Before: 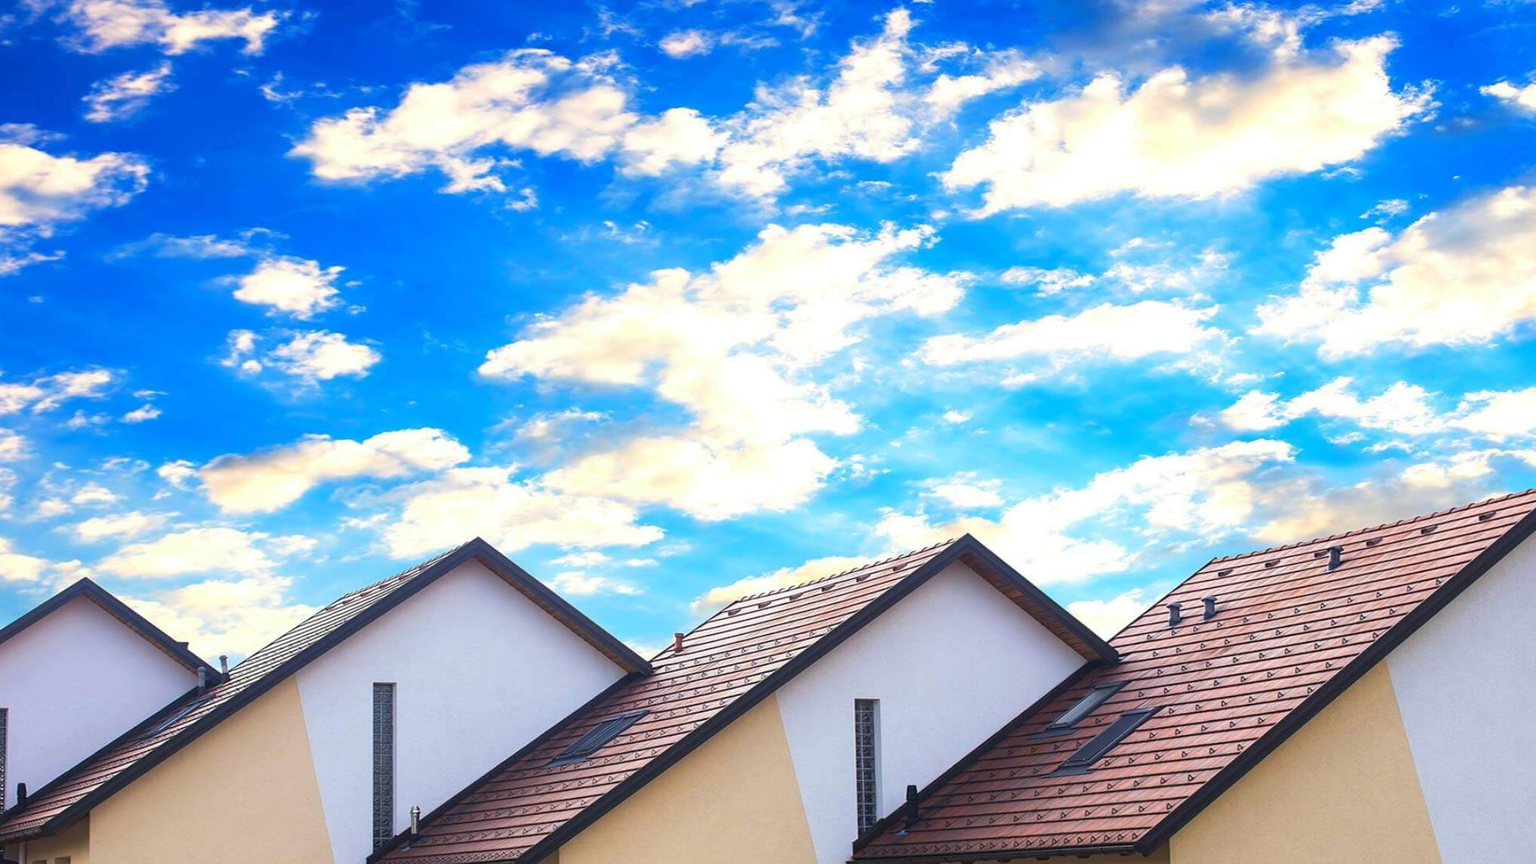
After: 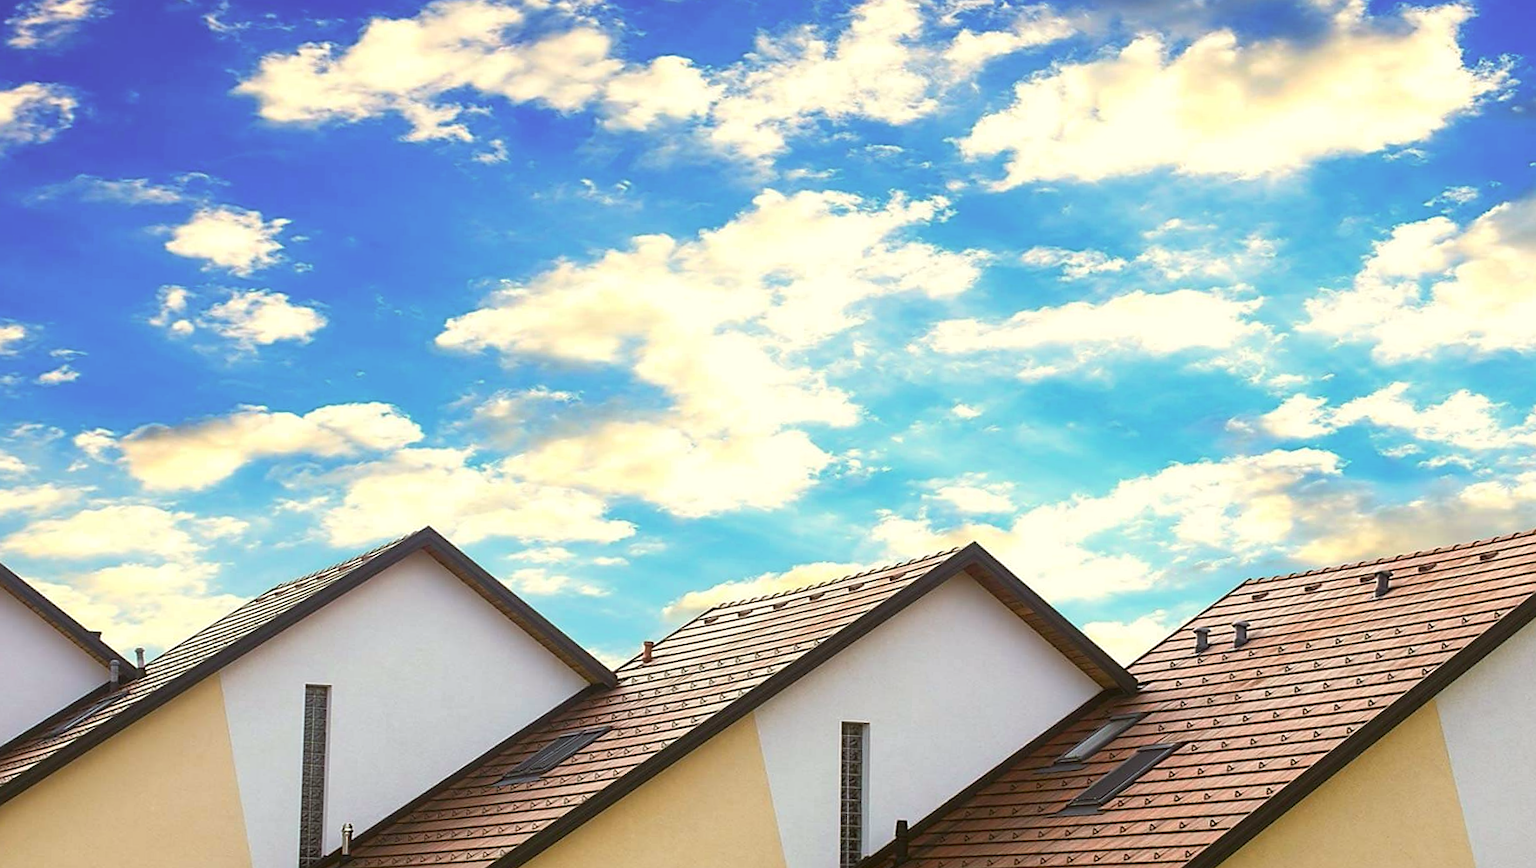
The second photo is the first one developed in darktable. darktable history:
color balance rgb: perceptual saturation grading › global saturation 0.936%
sharpen: radius 1.845, amount 0.412, threshold 1.451
contrast brightness saturation: contrast 0.012, saturation -0.057
color correction: highlights a* -1.52, highlights b* 10.39, shadows a* 0.532, shadows b* 18.69
crop and rotate: angle -2.06°, left 3.158%, top 3.692%, right 1.519%, bottom 0.463%
